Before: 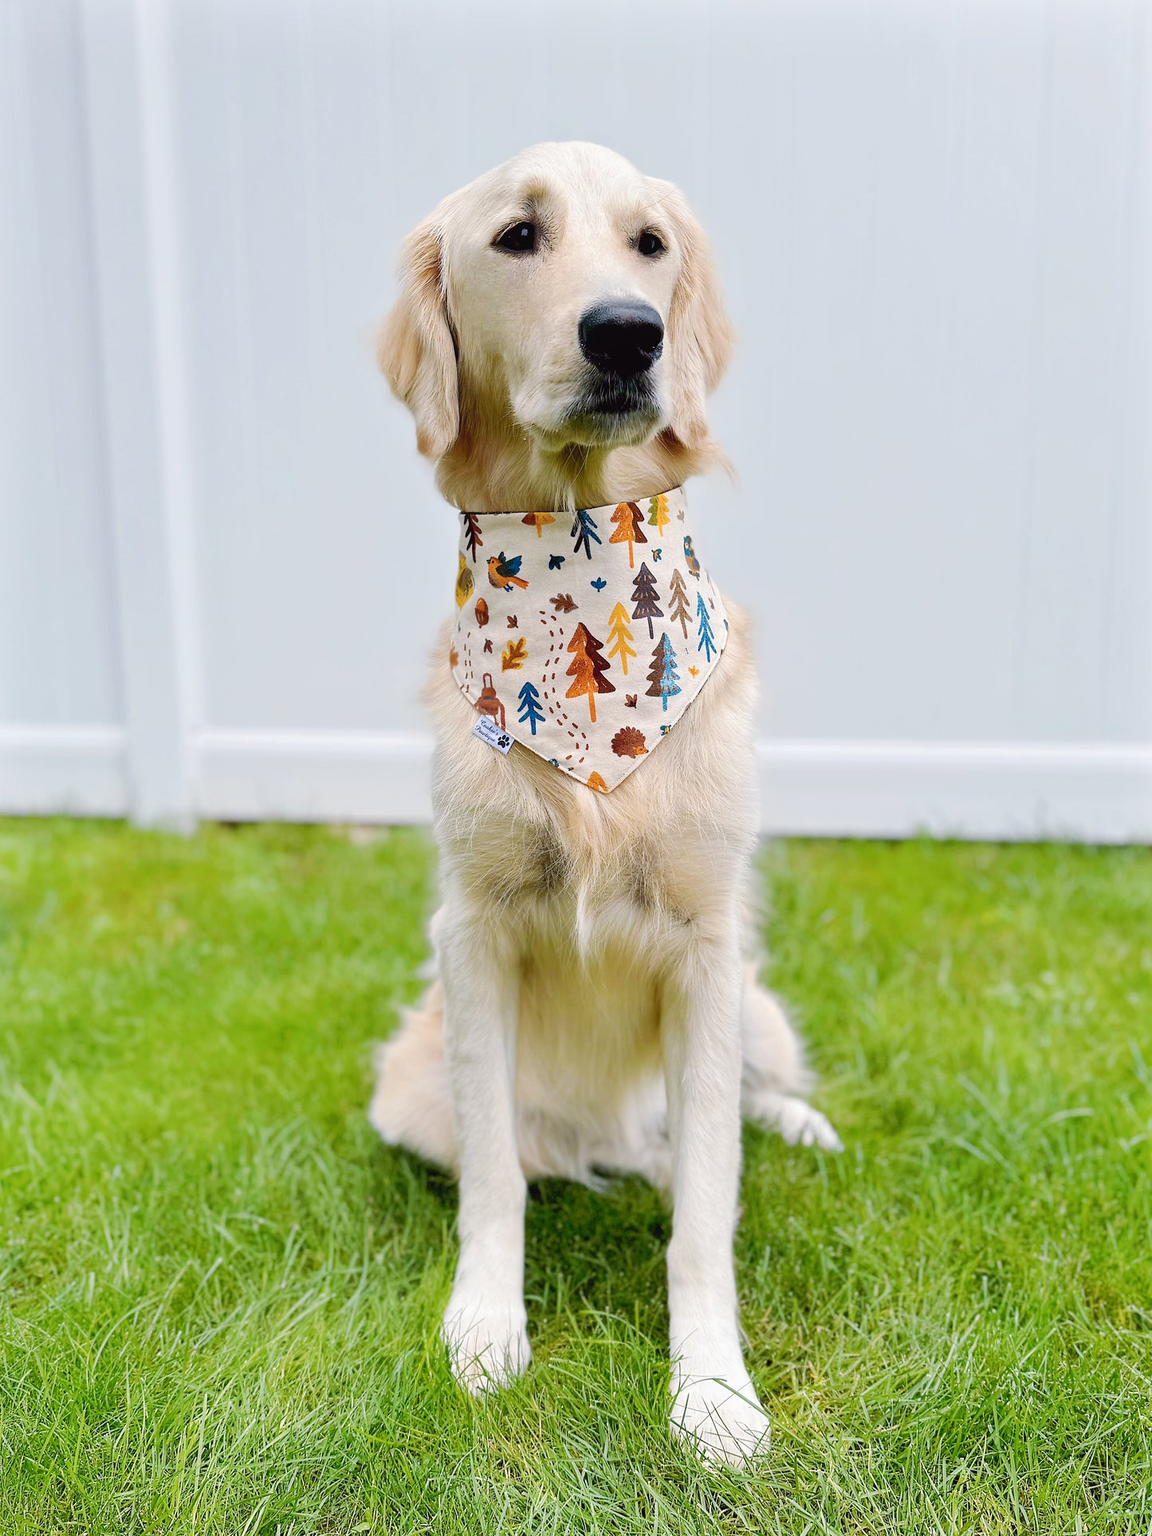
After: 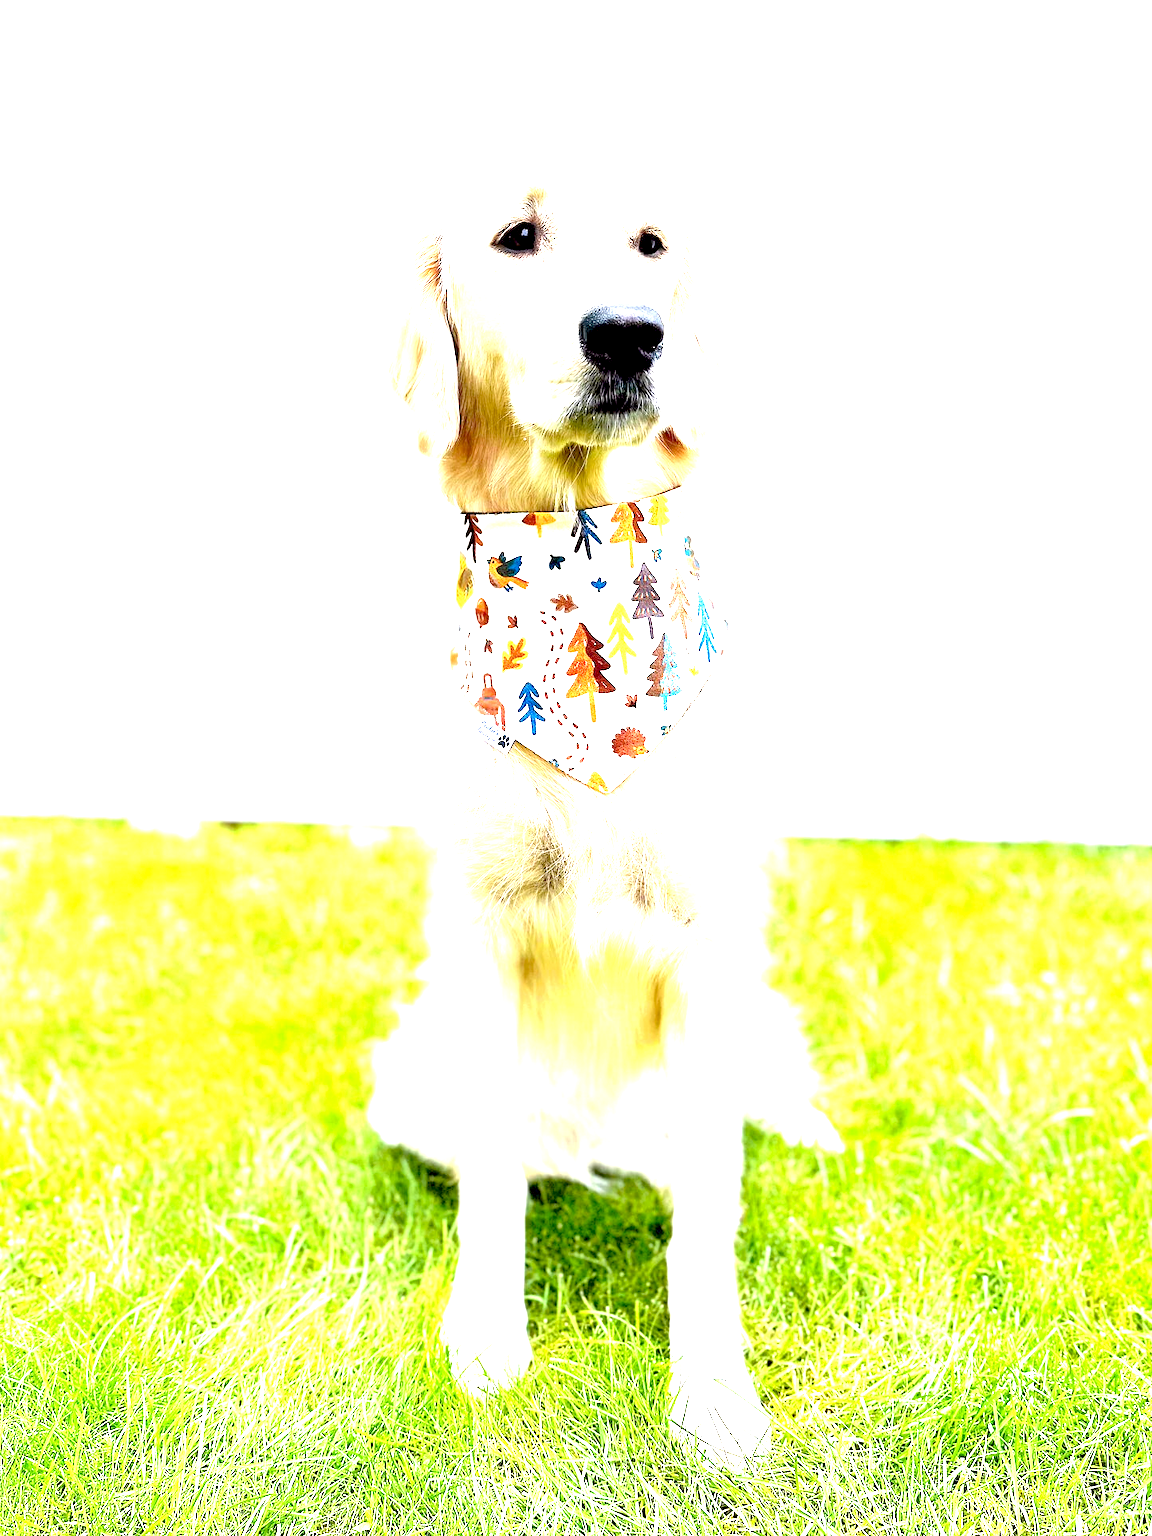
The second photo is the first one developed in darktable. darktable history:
exposure: black level correction 0.005, exposure 2.067 EV, compensate exposure bias true, compensate highlight preservation false
